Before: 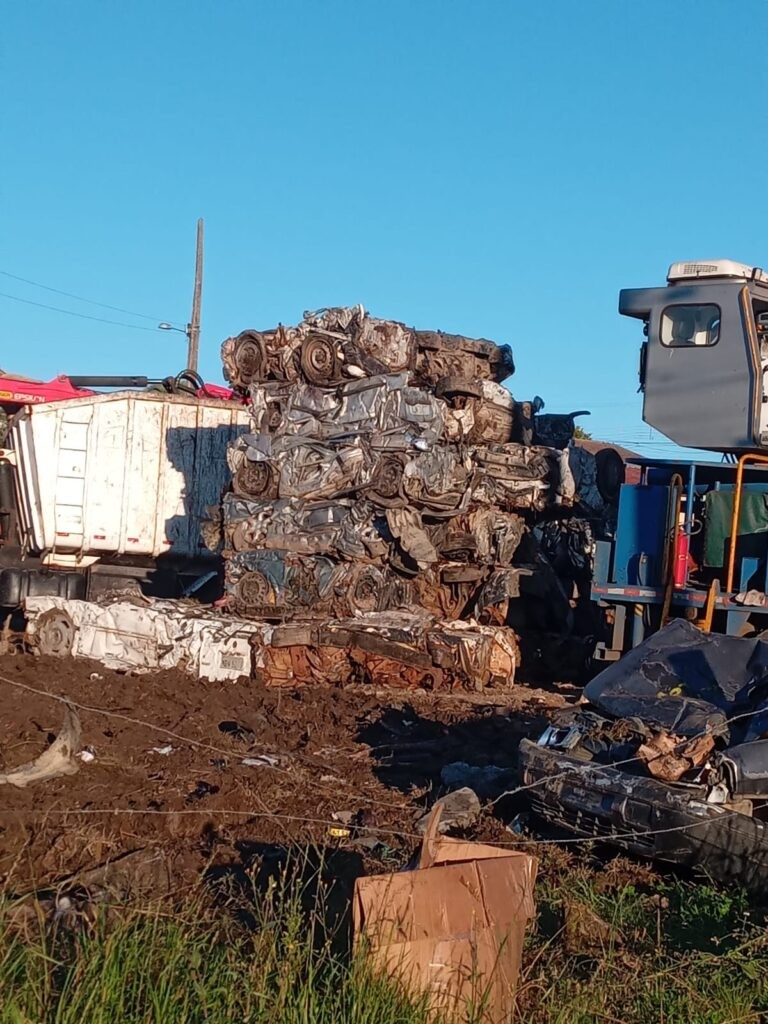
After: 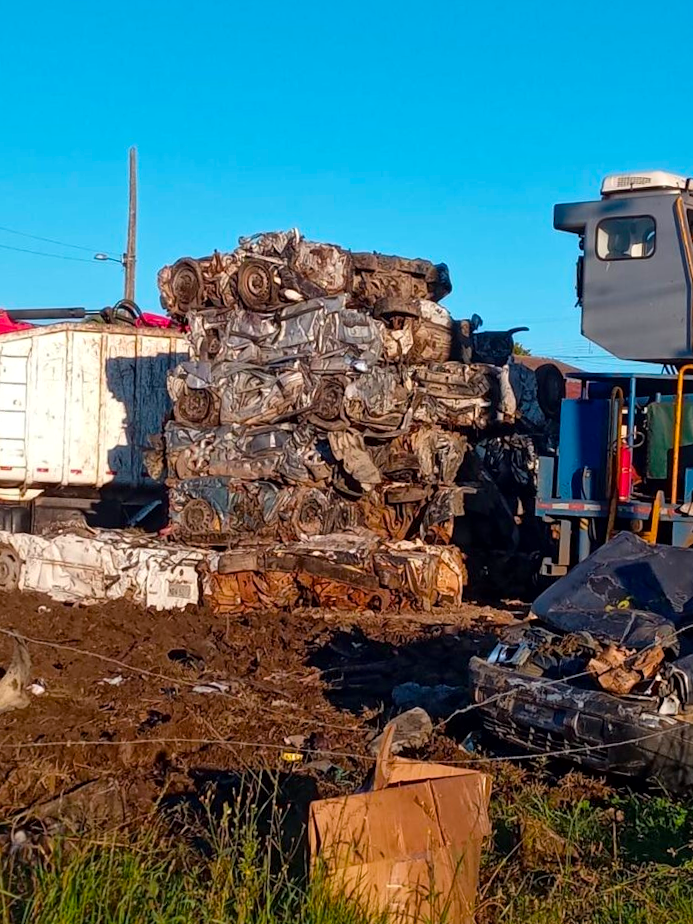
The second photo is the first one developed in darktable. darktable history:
crop and rotate: angle 1.96°, left 5.673%, top 5.673%
local contrast: mode bilateral grid, contrast 20, coarseness 50, detail 130%, midtone range 0.2
color balance rgb: perceptual saturation grading › global saturation 30%, global vibrance 20%
